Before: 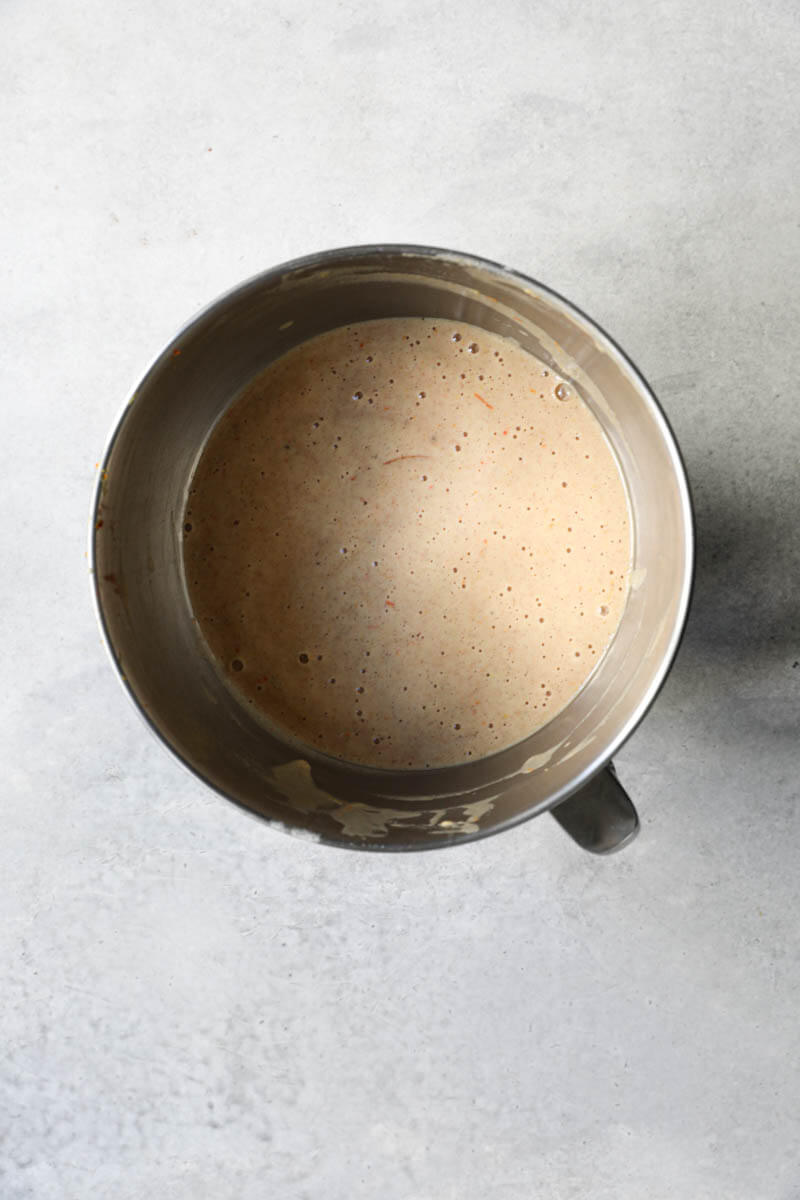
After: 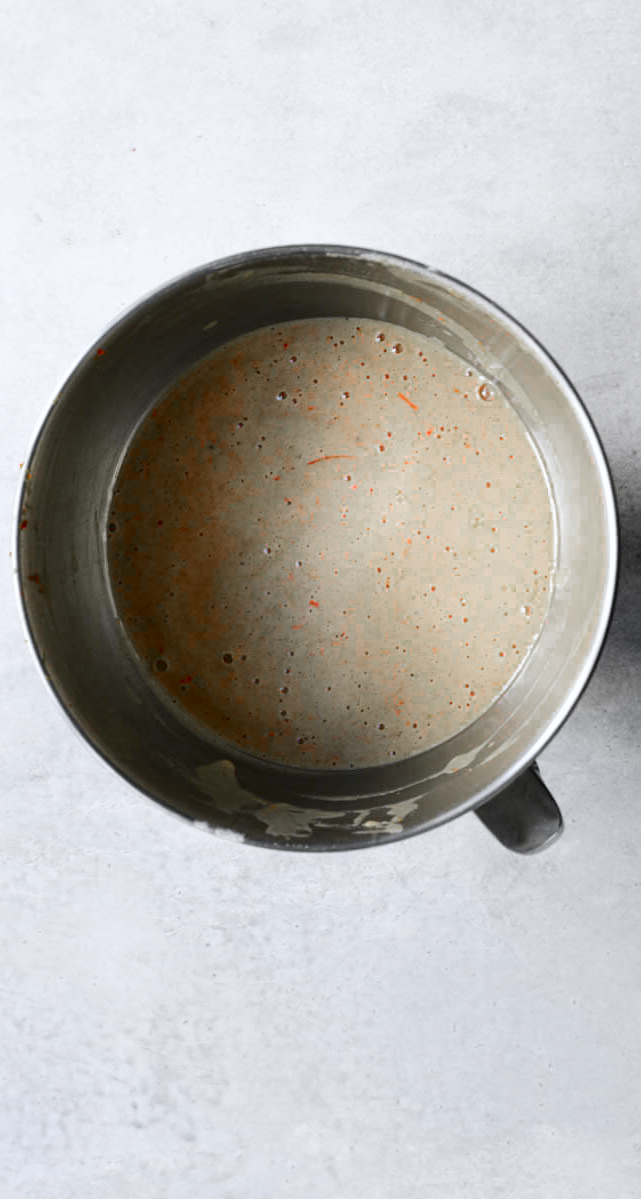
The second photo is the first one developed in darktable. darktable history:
crop and rotate: left 9.584%, right 10.192%
color calibration: illuminant as shot in camera, x 0.358, y 0.373, temperature 4628.91 K
tone curve: curves: ch0 [(0, 0.018) (0.061, 0.041) (0.205, 0.191) (0.289, 0.292) (0.39, 0.424) (0.493, 0.551) (0.666, 0.743) (0.795, 0.841) (1, 0.998)]; ch1 [(0, 0) (0.385, 0.343) (0.439, 0.415) (0.494, 0.498) (0.501, 0.501) (0.51, 0.496) (0.548, 0.554) (0.586, 0.61) (0.684, 0.658) (0.783, 0.804) (1, 1)]; ch2 [(0, 0) (0.304, 0.31) (0.403, 0.399) (0.441, 0.428) (0.47, 0.469) (0.498, 0.496) (0.524, 0.538) (0.566, 0.588) (0.648, 0.665) (0.697, 0.699) (1, 1)], color space Lab, independent channels, preserve colors none
color zones: curves: ch0 [(0, 0.48) (0.209, 0.398) (0.305, 0.332) (0.429, 0.493) (0.571, 0.5) (0.714, 0.5) (0.857, 0.5) (1, 0.48)]; ch1 [(0, 0.736) (0.143, 0.625) (0.225, 0.371) (0.429, 0.256) (0.571, 0.241) (0.714, 0.213) (0.857, 0.48) (1, 0.736)]; ch2 [(0, 0.448) (0.143, 0.498) (0.286, 0.5) (0.429, 0.5) (0.571, 0.5) (0.714, 0.5) (0.857, 0.5) (1, 0.448)], mix 27.23%
